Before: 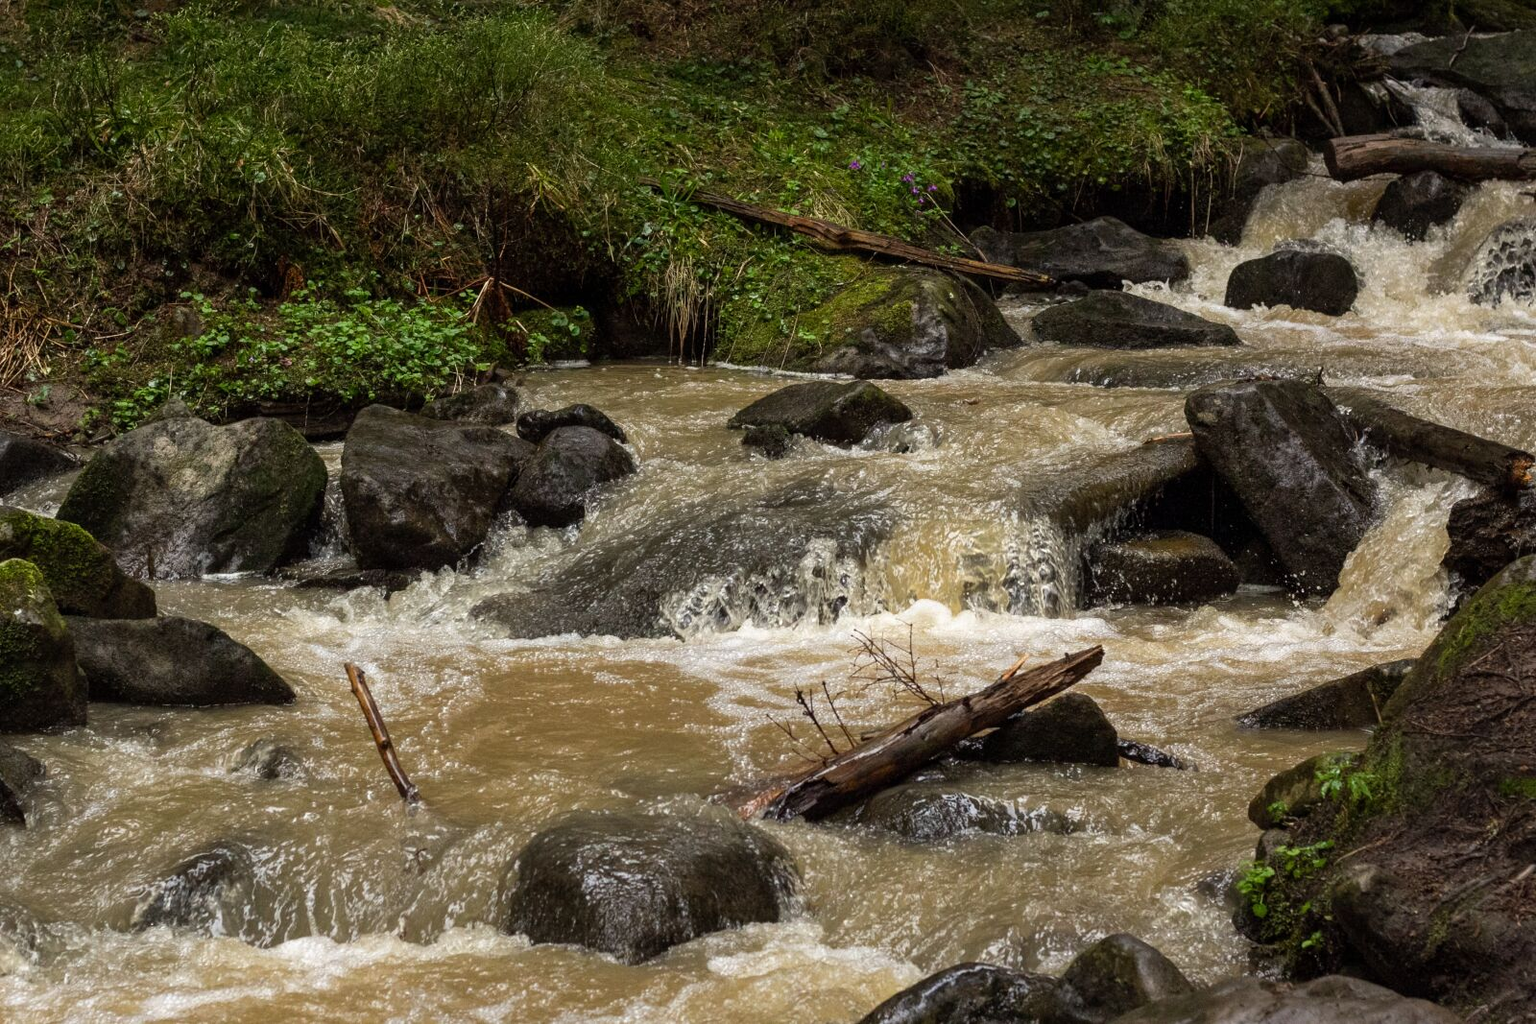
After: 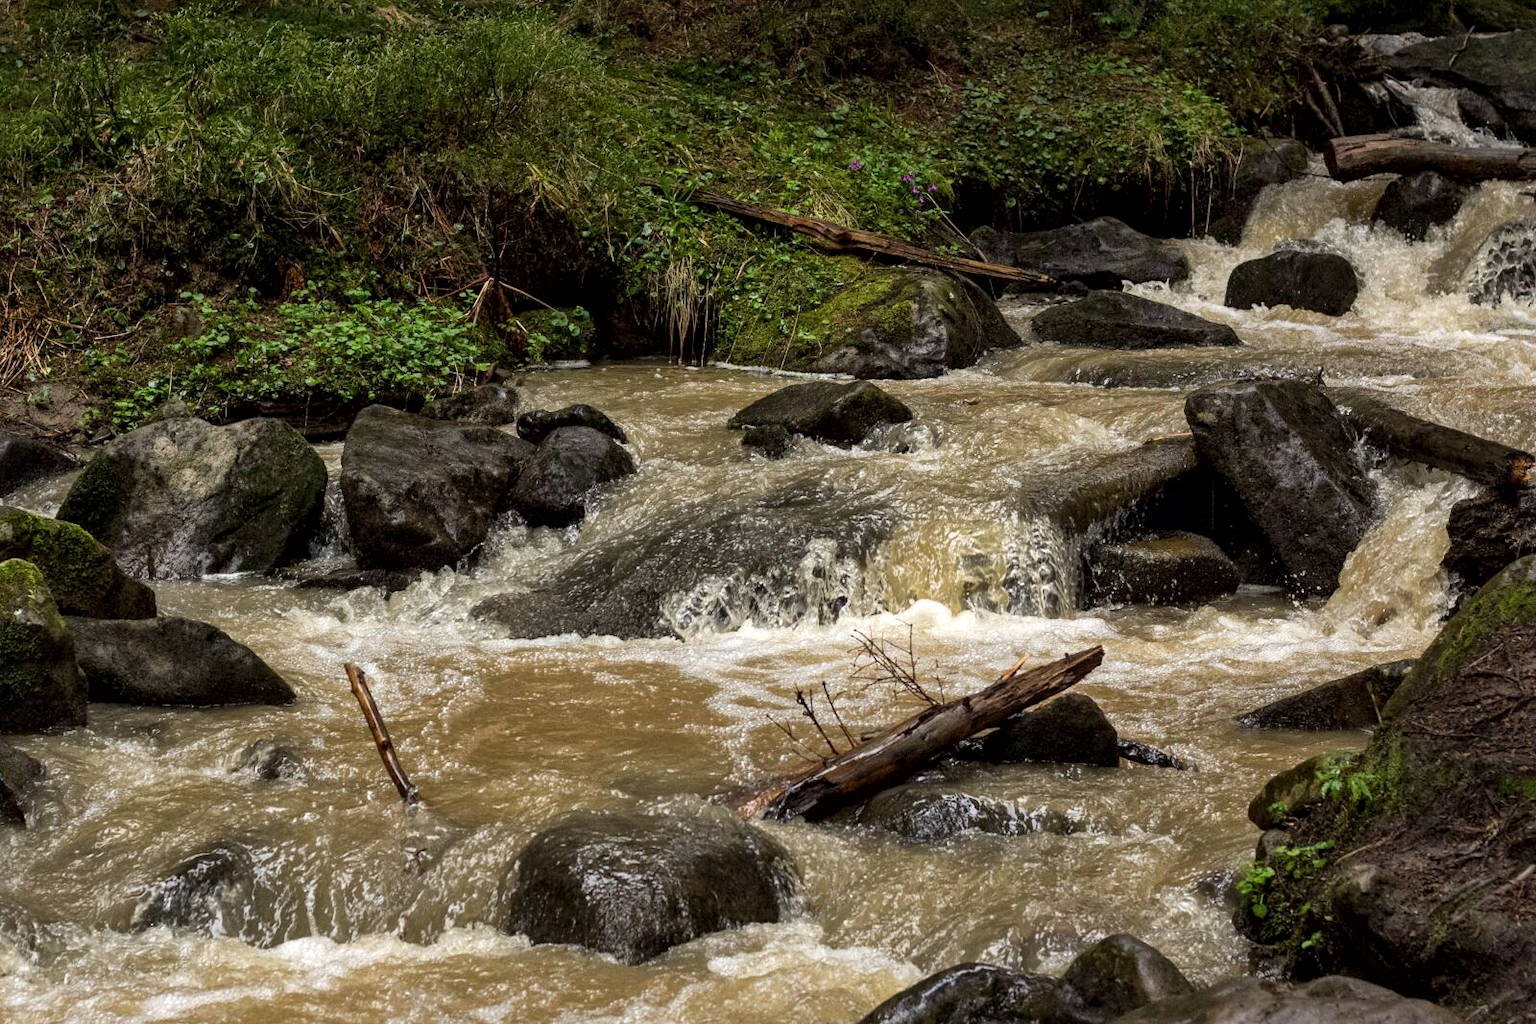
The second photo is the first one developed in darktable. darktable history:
local contrast: mode bilateral grid, contrast 21, coarseness 49, detail 141%, midtone range 0.2
